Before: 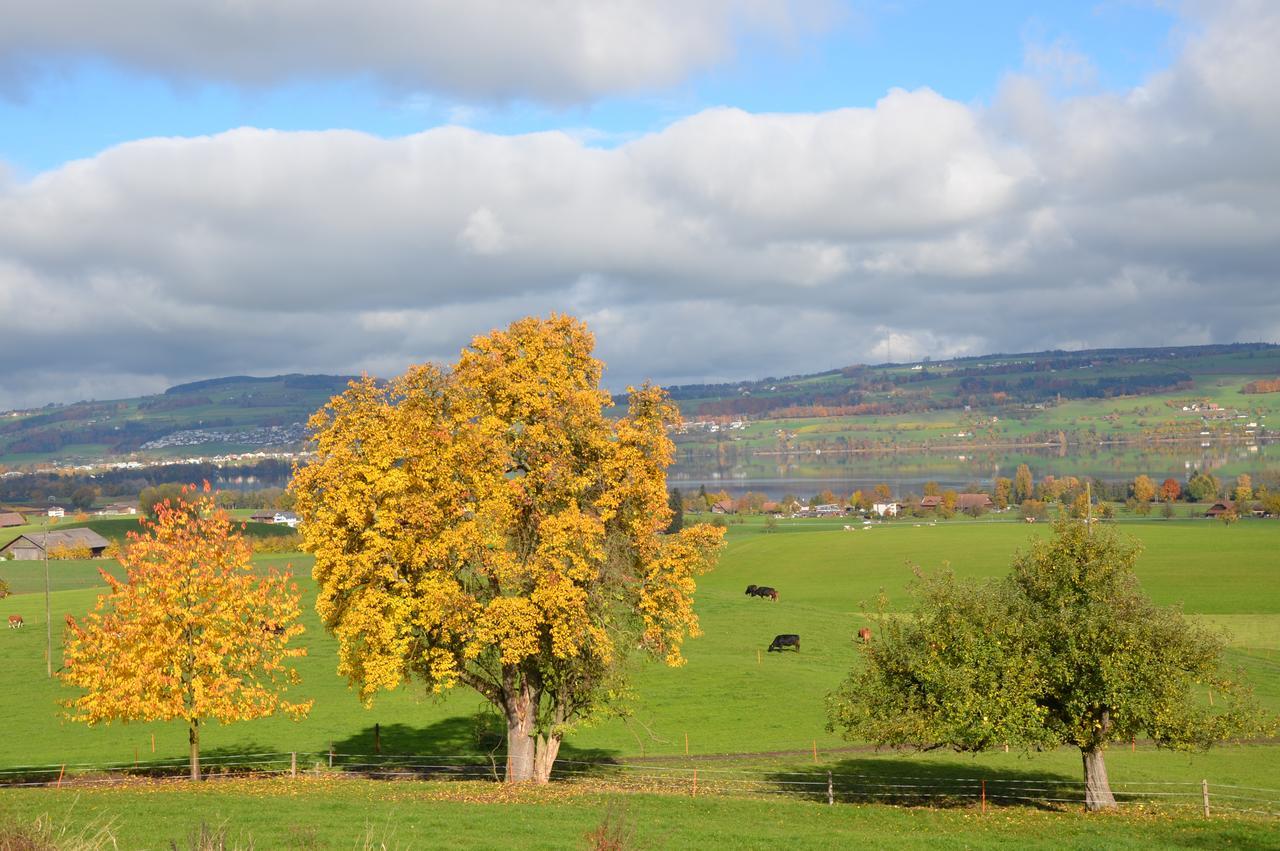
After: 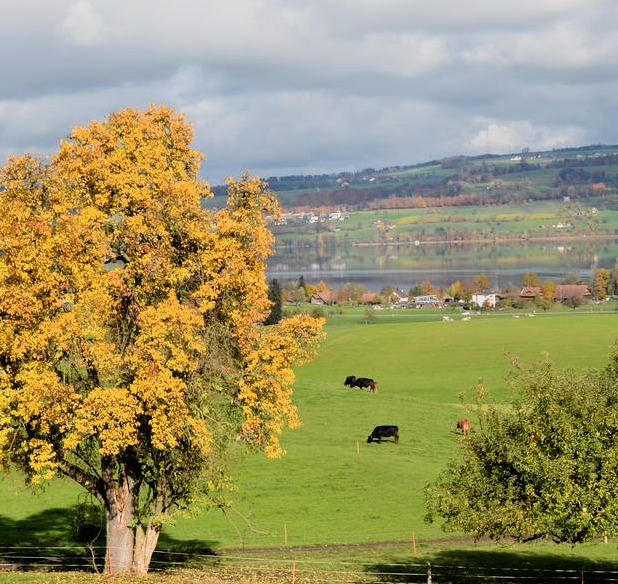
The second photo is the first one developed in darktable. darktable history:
crop: left 31.379%, top 24.658%, right 20.326%, bottom 6.628%
filmic rgb: black relative exposure -5 EV, white relative exposure 3.5 EV, hardness 3.19, contrast 1.4, highlights saturation mix -50%
